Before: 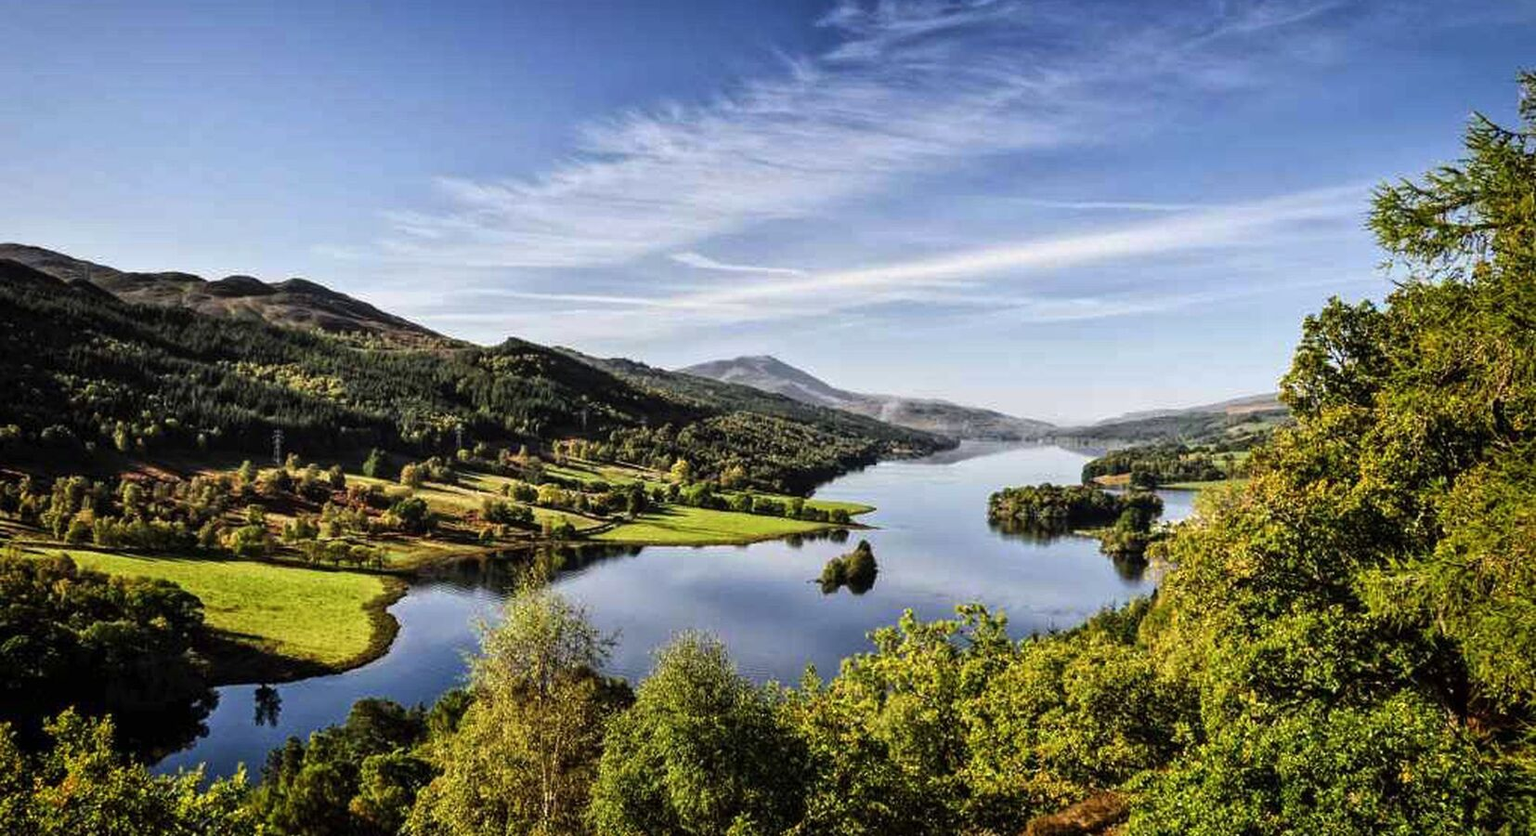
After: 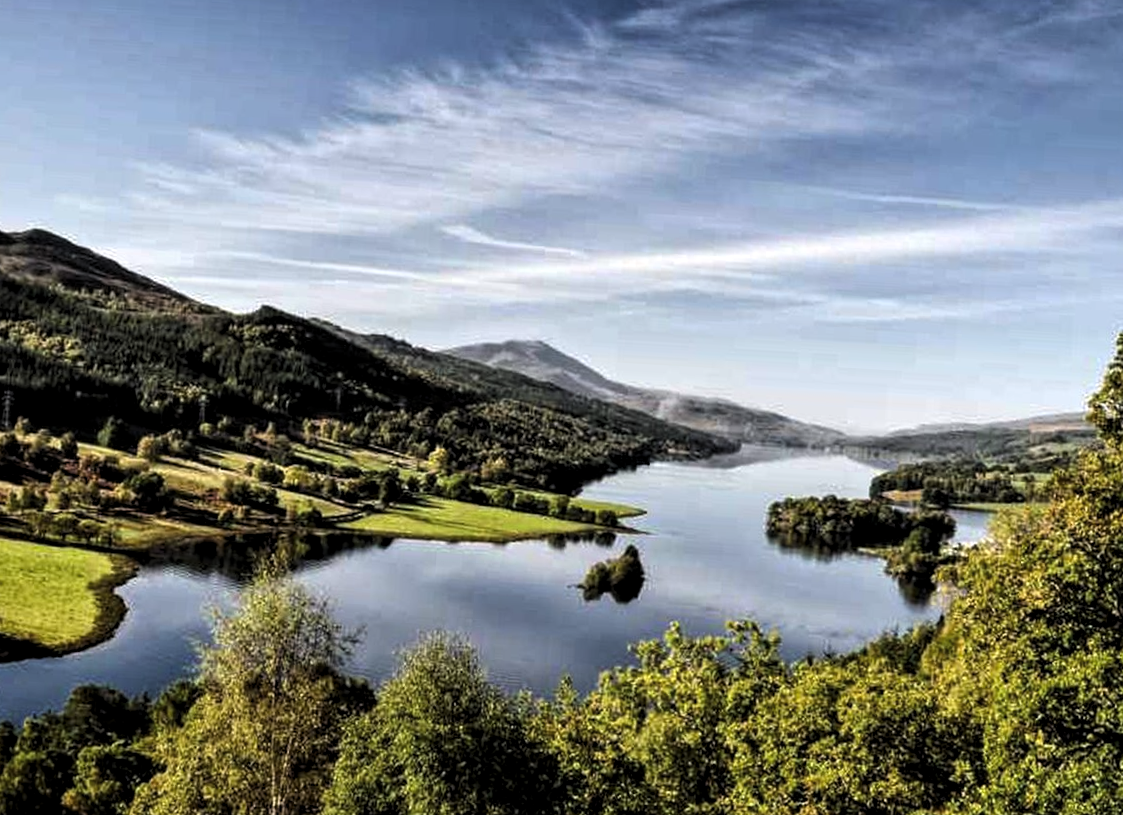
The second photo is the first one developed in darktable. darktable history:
crop and rotate: angle -3.27°, left 14.277%, top 0.028%, right 10.766%, bottom 0.028%
levels: levels [0.101, 0.578, 0.953]
